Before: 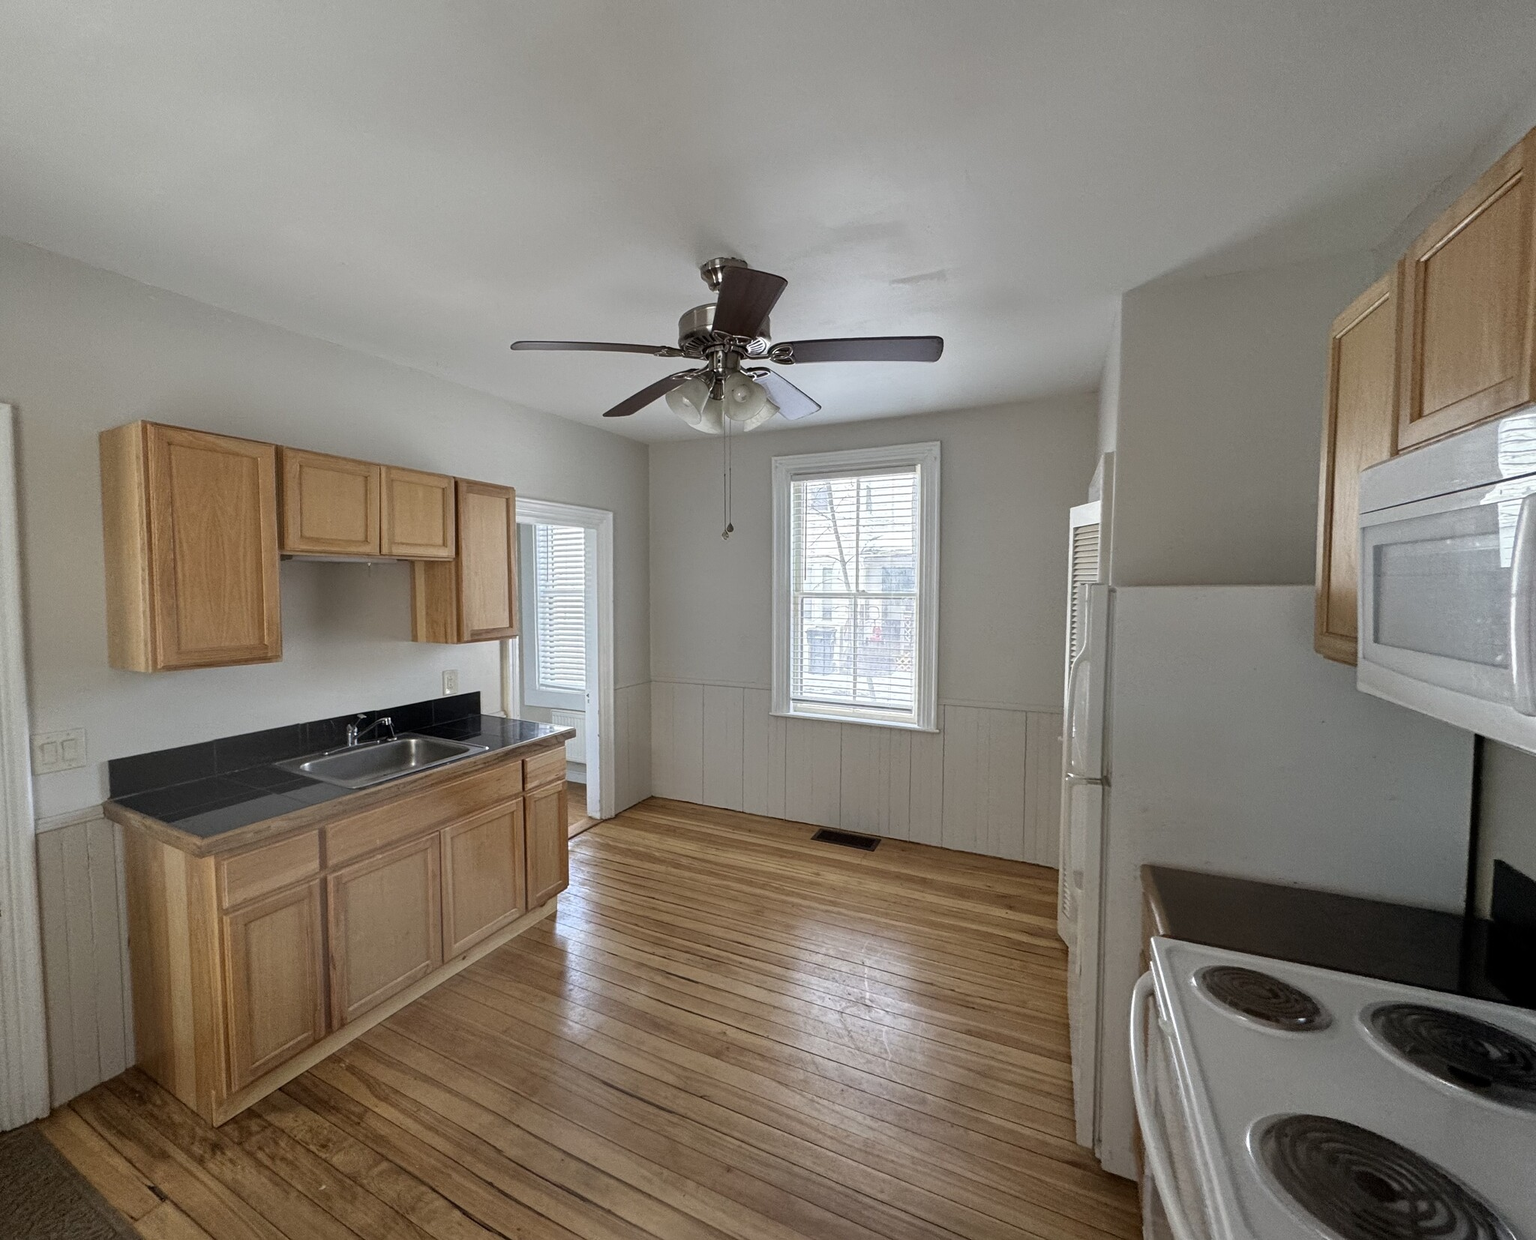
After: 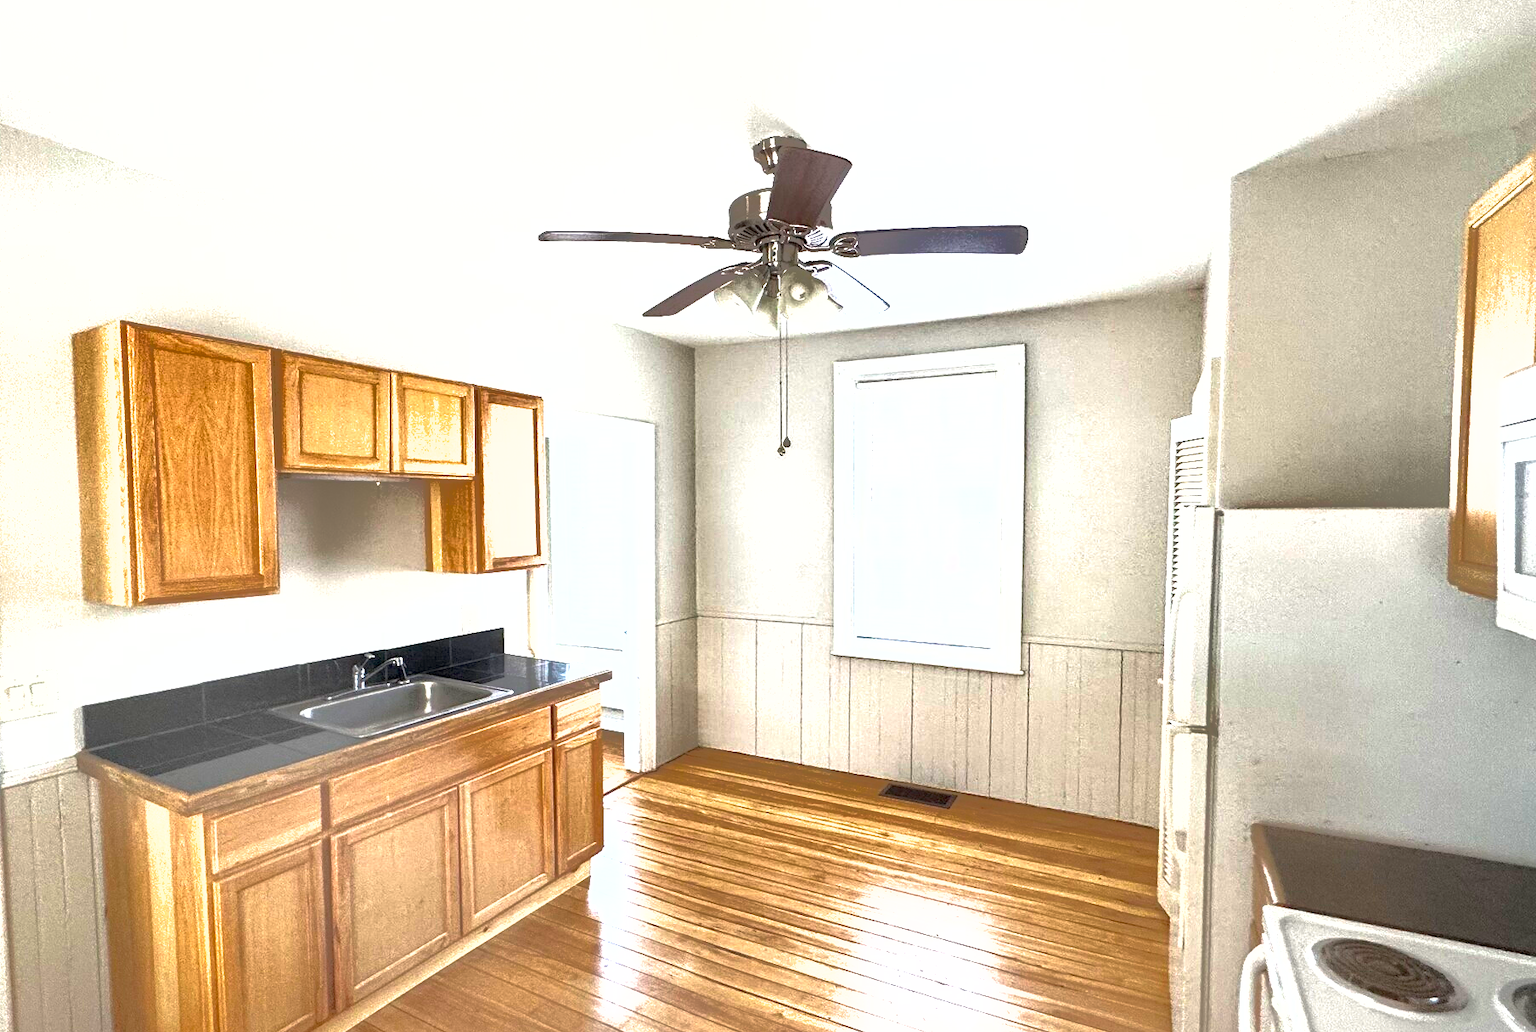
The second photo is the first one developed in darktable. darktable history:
shadows and highlights: shadows 39.36, highlights -59.97
exposure: exposure 2.011 EV, compensate highlight preservation false
crop and rotate: left 2.301%, top 11.077%, right 9.35%, bottom 15.372%
